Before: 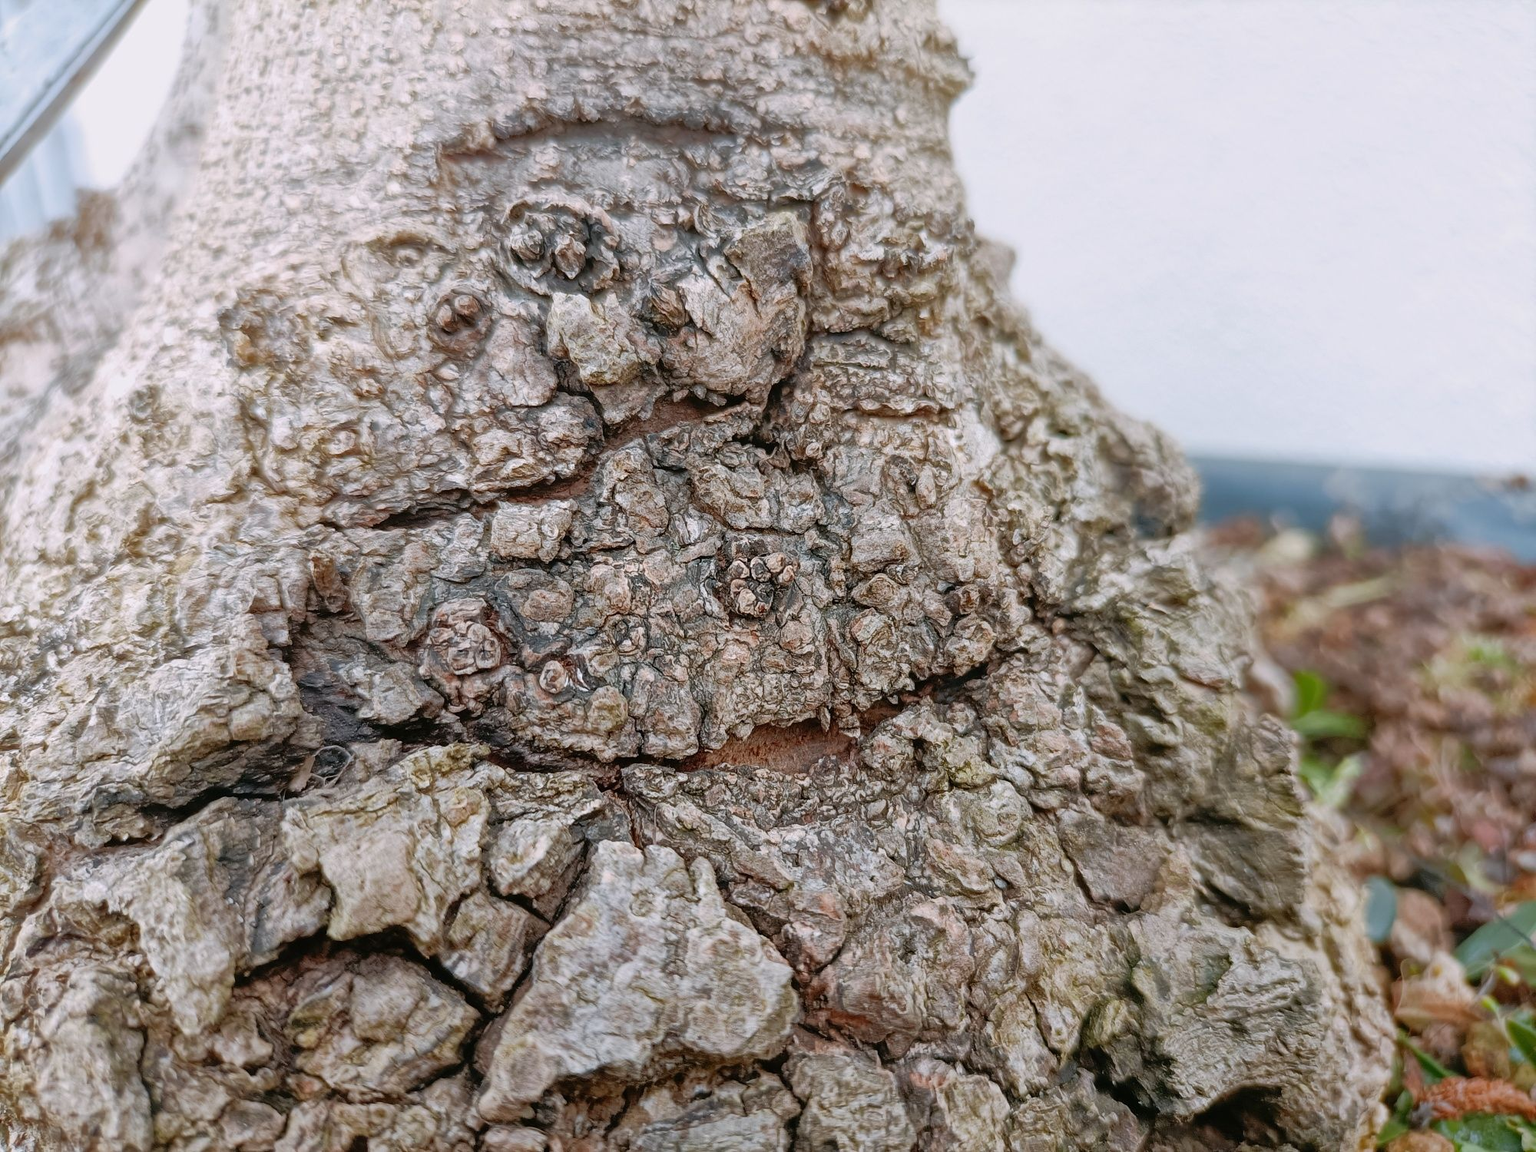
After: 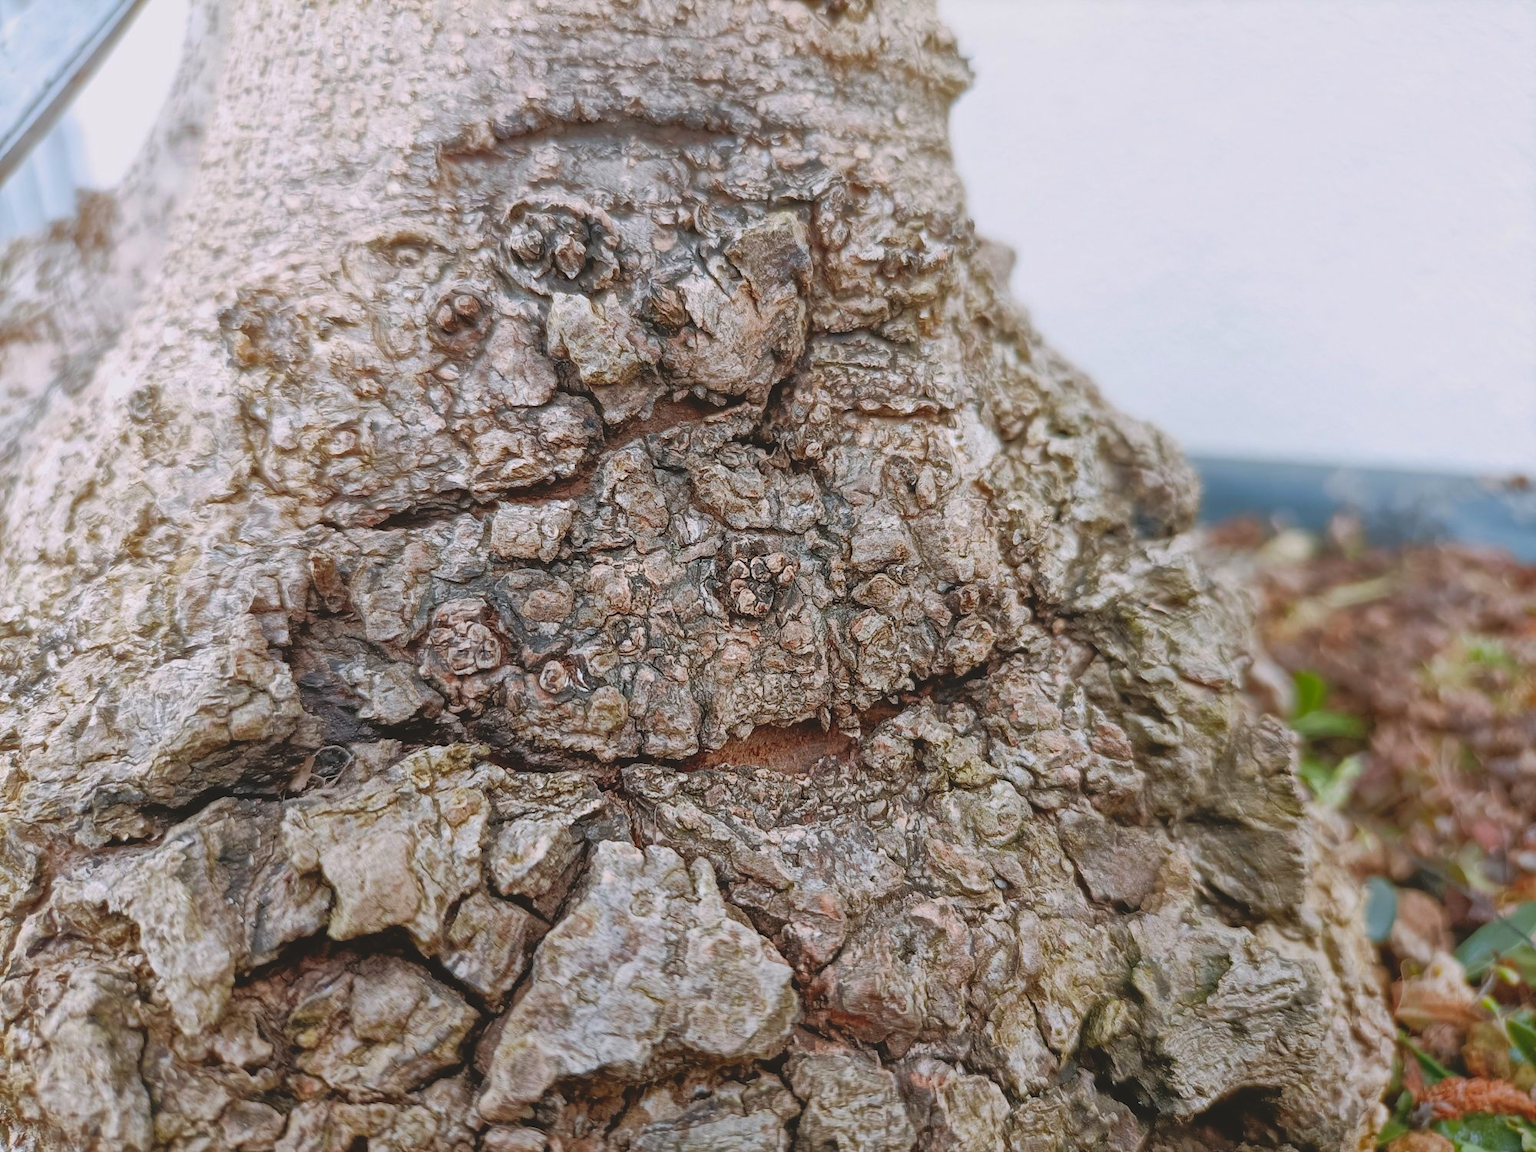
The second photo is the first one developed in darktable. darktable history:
color balance rgb: shadows lift › chroma 2.021%, shadows lift › hue 51.2°, perceptual saturation grading › global saturation -0.001%, global vibrance 9.866%
contrast brightness saturation: contrast 0.076, saturation 0.198
exposure: black level correction -0.015, exposure -0.13 EV, compensate exposure bias true, compensate highlight preservation false
